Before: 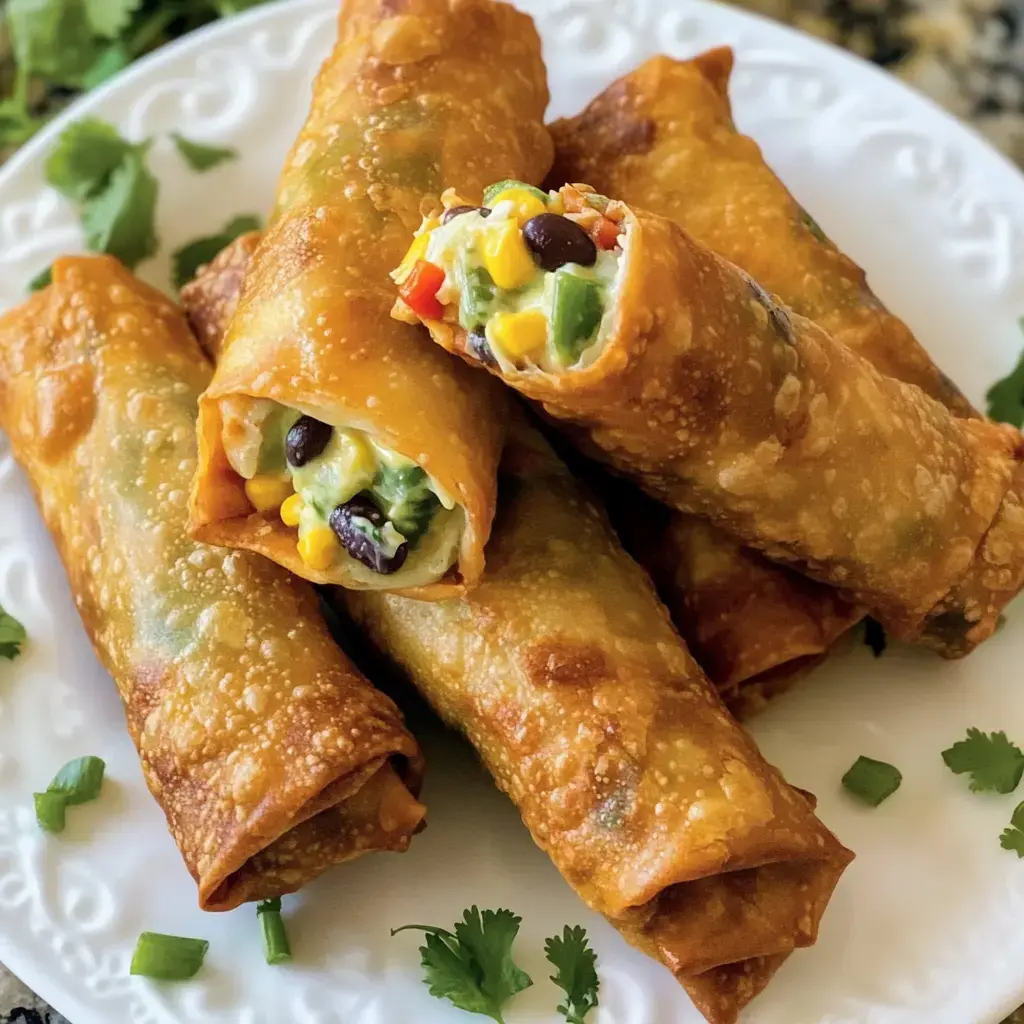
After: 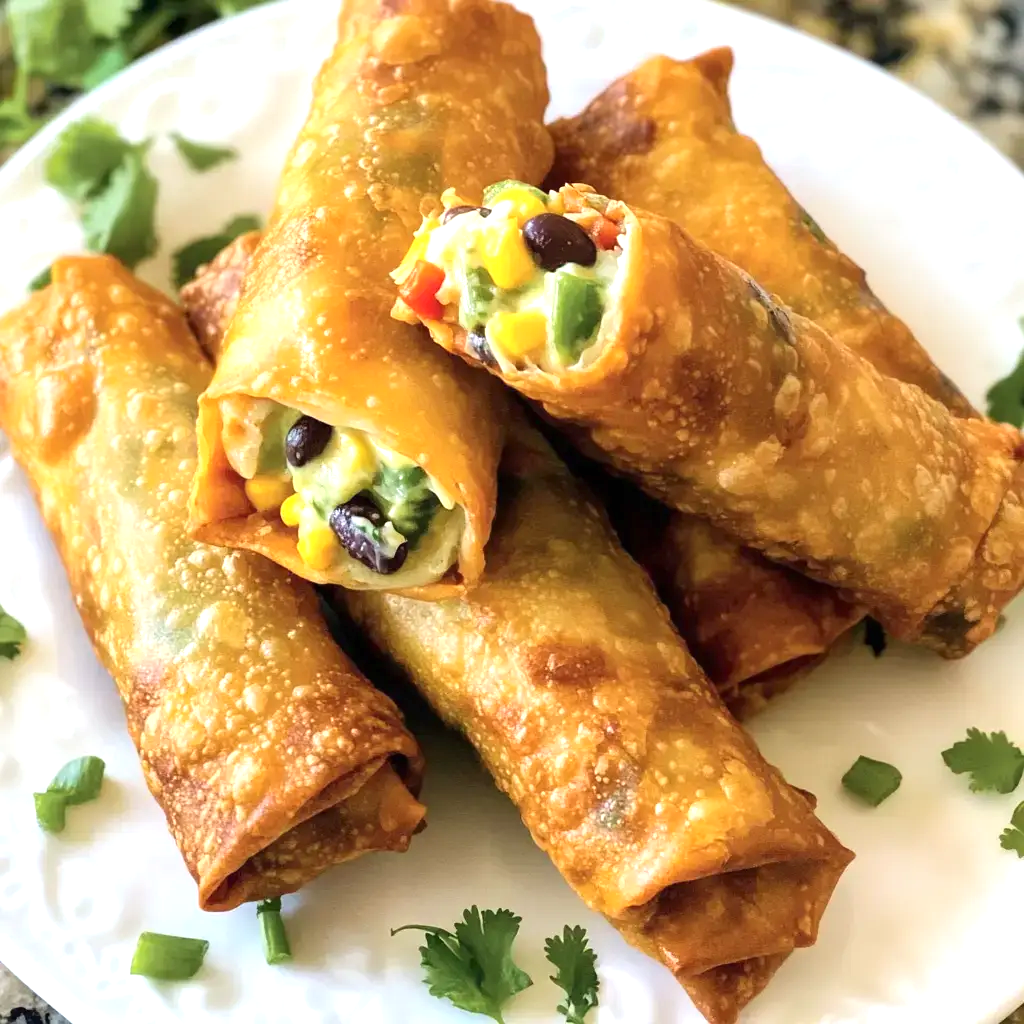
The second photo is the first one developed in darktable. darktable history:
exposure: black level correction 0, exposure 0.701 EV, compensate exposure bias true, compensate highlight preservation false
